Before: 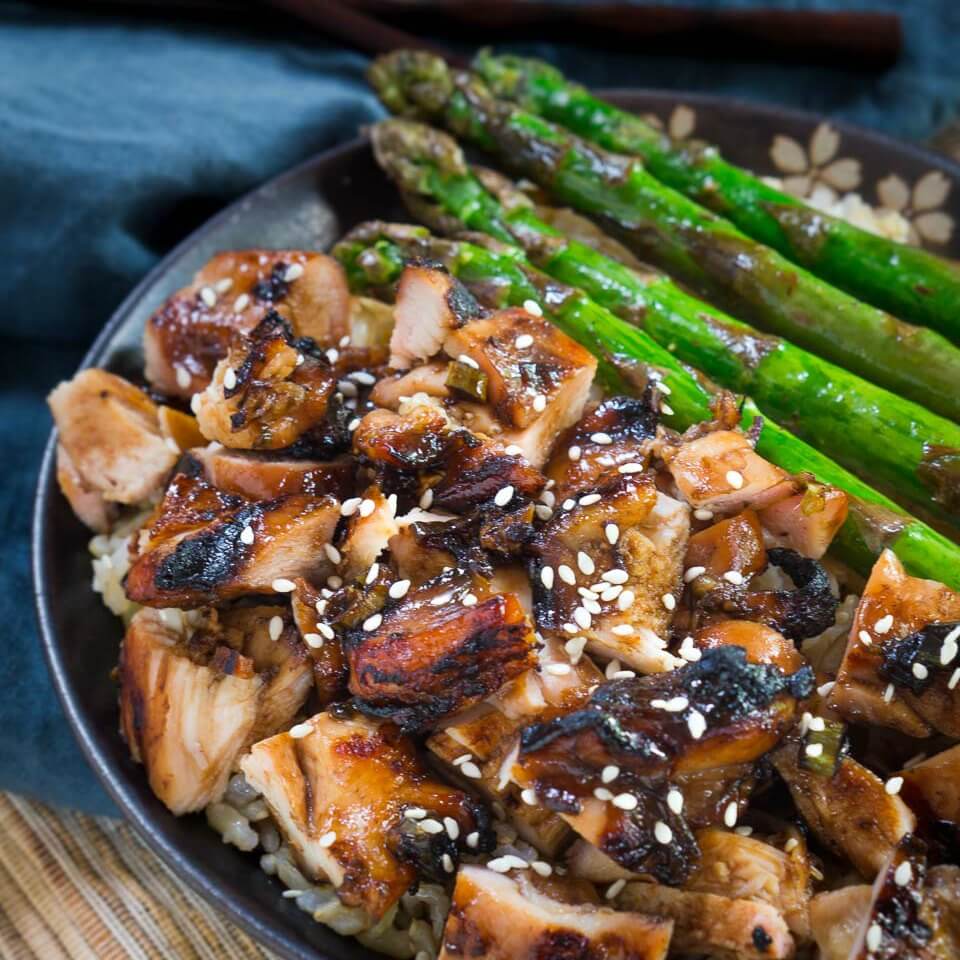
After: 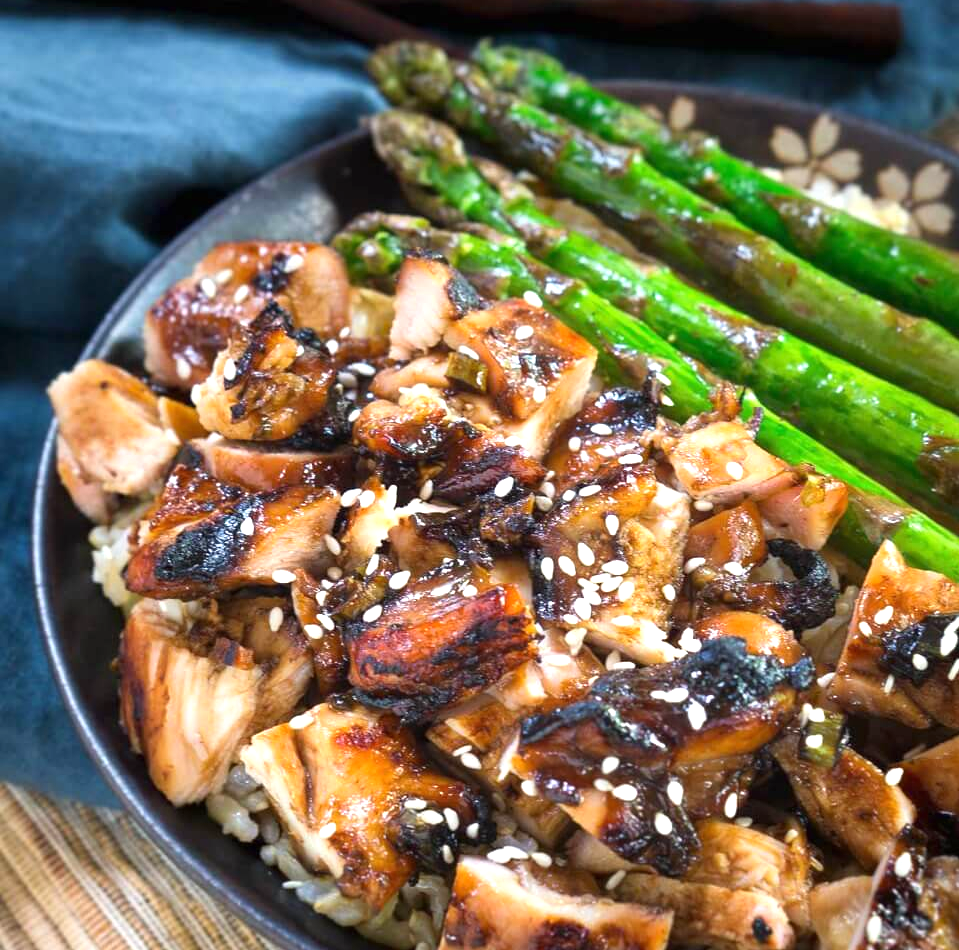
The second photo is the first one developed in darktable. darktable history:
crop: top 1.041%, right 0.102%
exposure: black level correction 0, exposure 0.691 EV, compensate highlight preservation false
